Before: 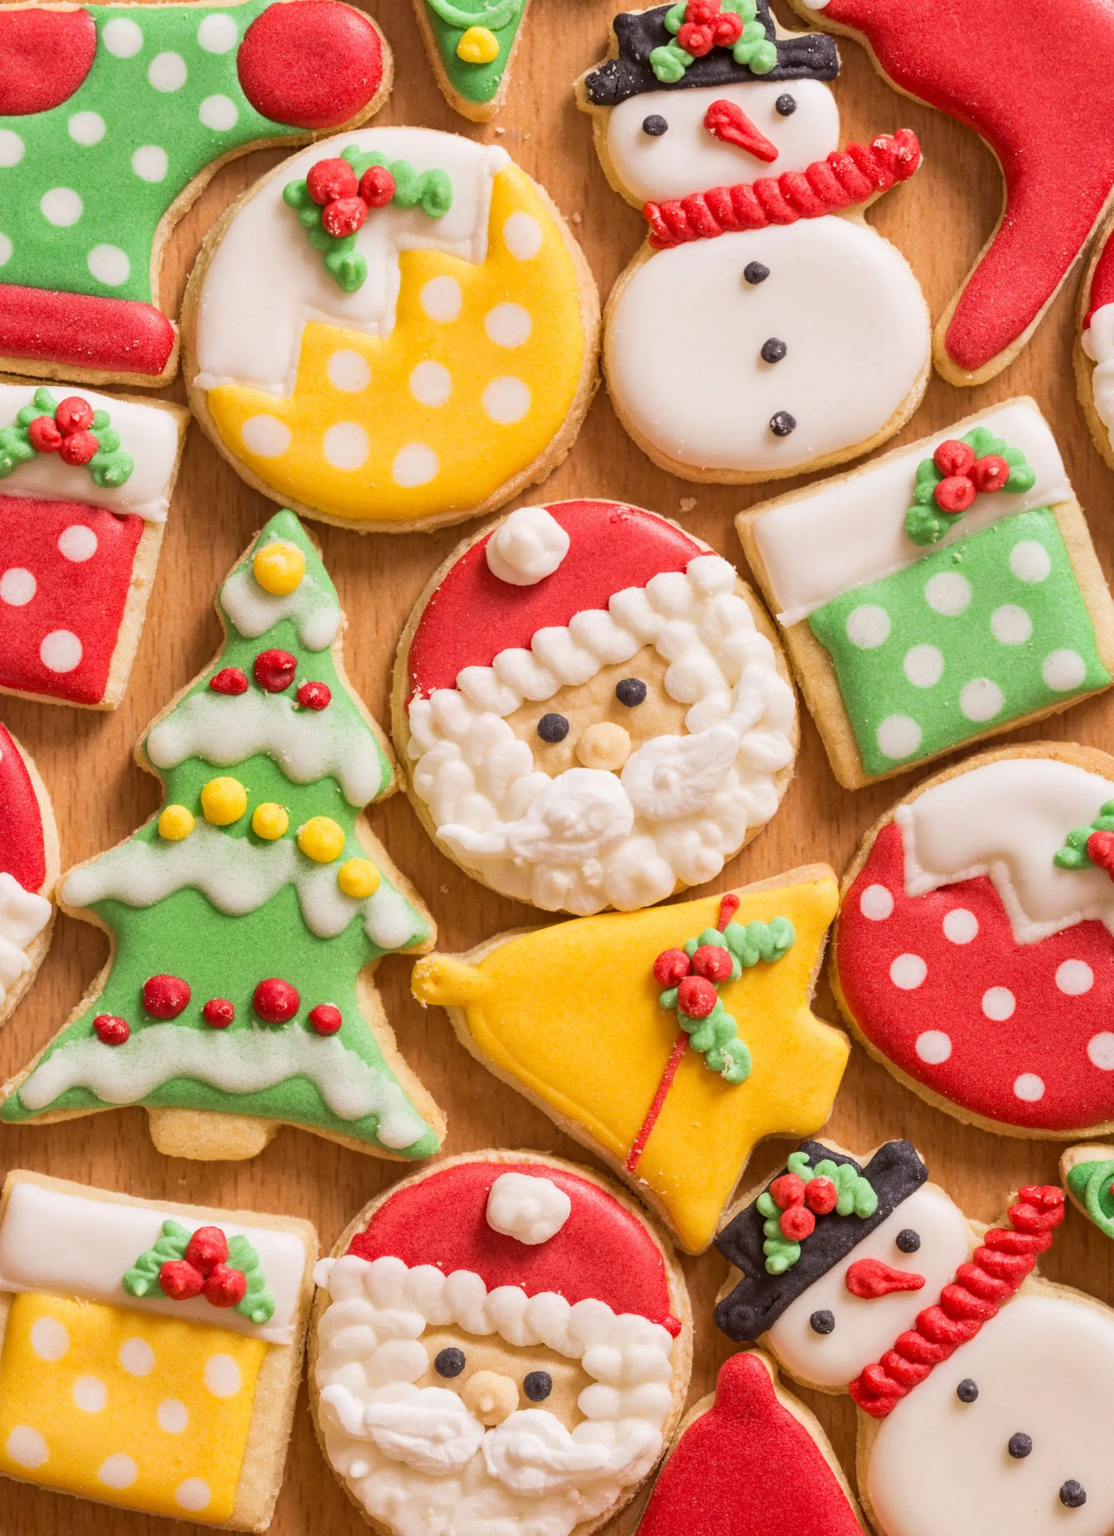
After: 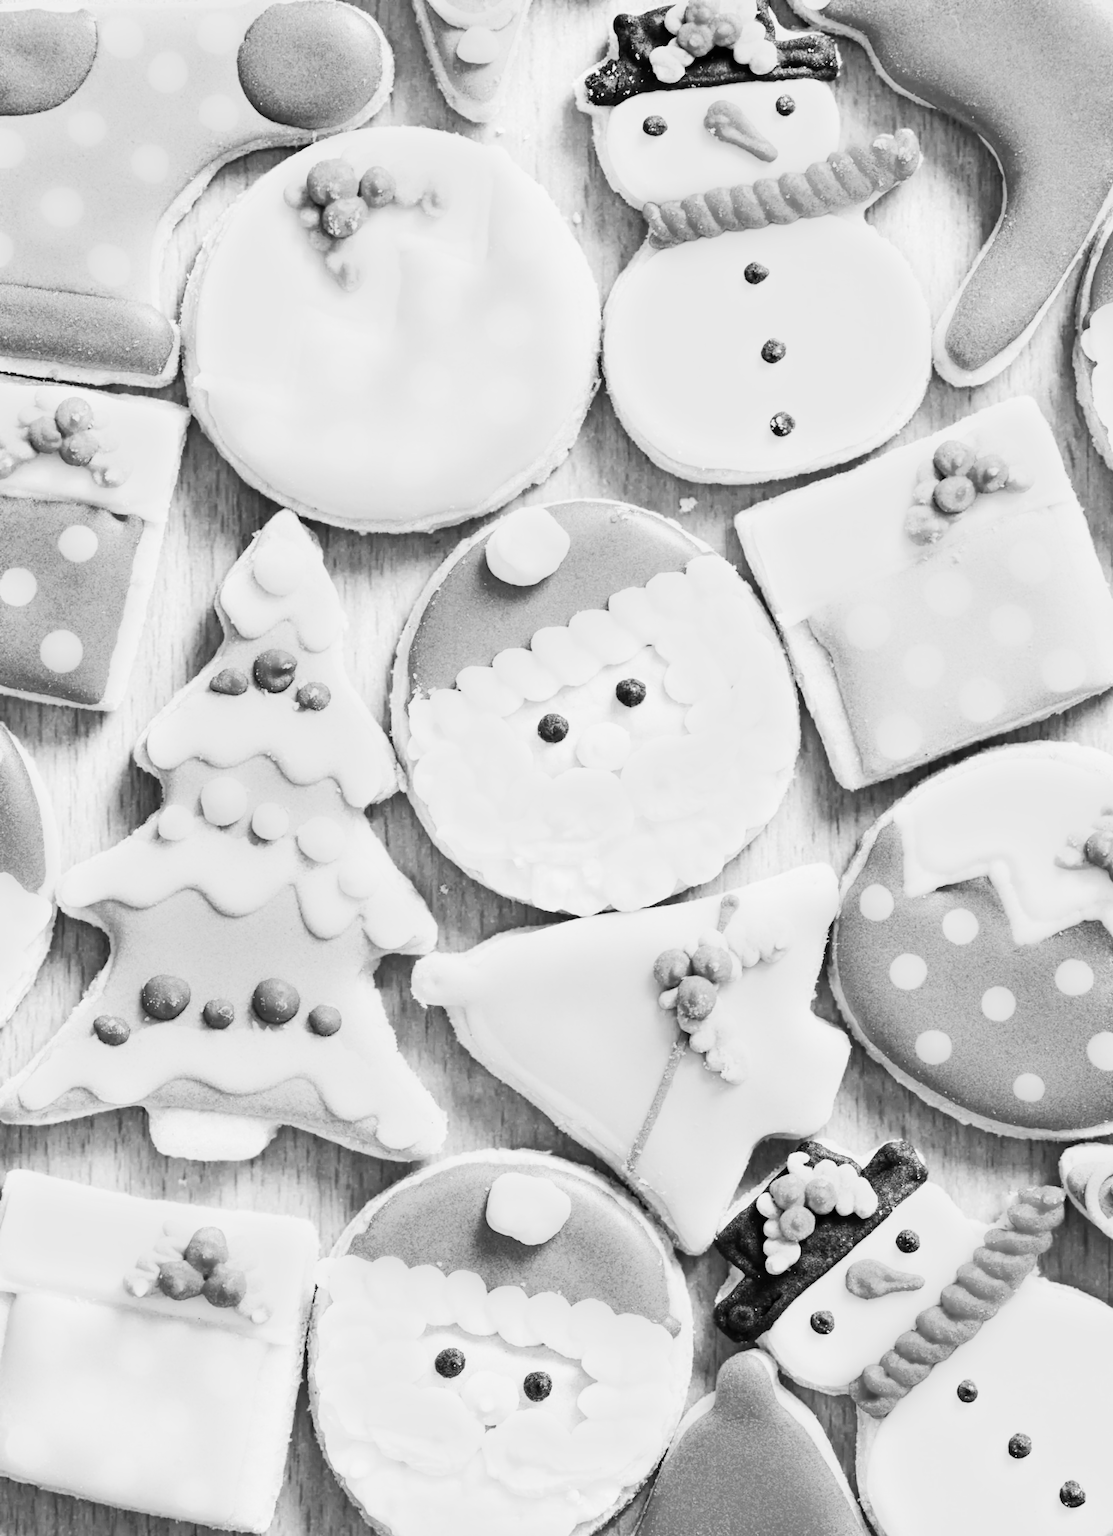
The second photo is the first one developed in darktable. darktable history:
contrast brightness saturation: contrast 0.28
exposure: exposure 0.2 EV, compensate highlight preservation false
tone curve: curves: ch0 [(0, 0) (0.004, 0.001) (0.133, 0.151) (0.325, 0.399) (0.475, 0.579) (0.832, 0.902) (1, 1)], color space Lab, linked channels, preserve colors none
shadows and highlights: shadows 75, highlights -25, soften with gaussian
base curve: curves: ch0 [(0, 0) (0.028, 0.03) (0.121, 0.232) (0.46, 0.748) (0.859, 0.968) (1, 1)], preserve colors none
monochrome: a 26.22, b 42.67, size 0.8
